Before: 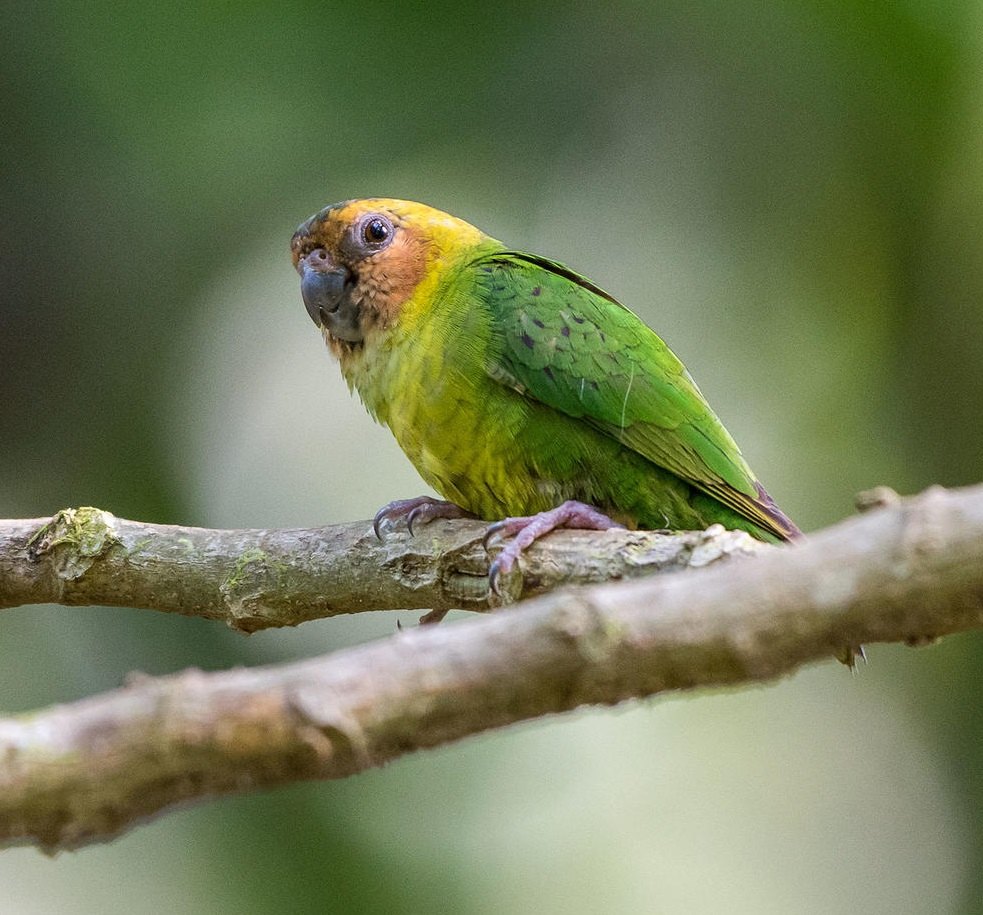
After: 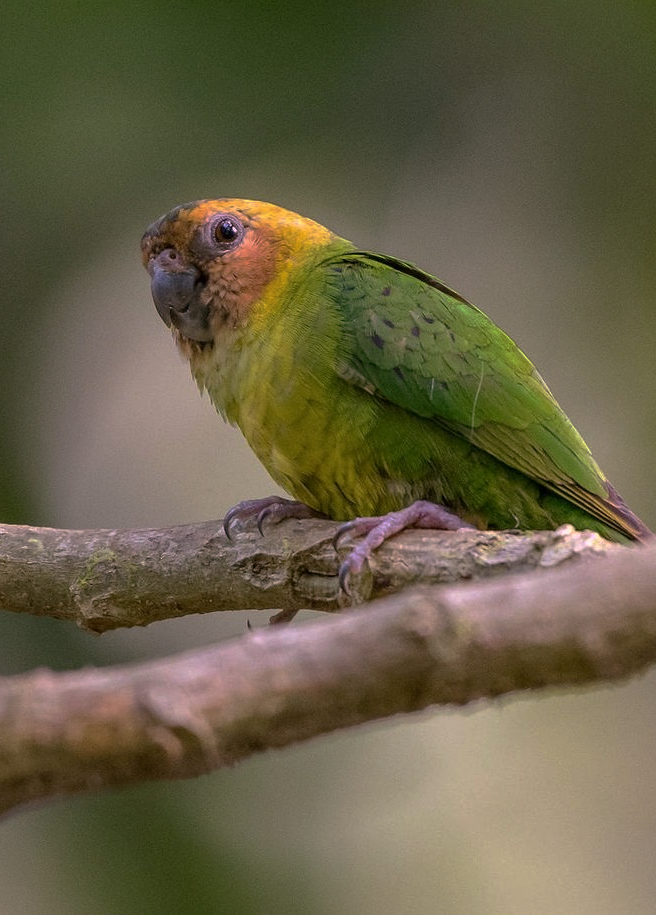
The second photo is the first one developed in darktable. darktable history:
color correction: highlights a* 14.74, highlights b* 4.87
base curve: curves: ch0 [(0, 0) (0.826, 0.587) (1, 1)], preserve colors none
crop and rotate: left 15.303%, right 17.873%
